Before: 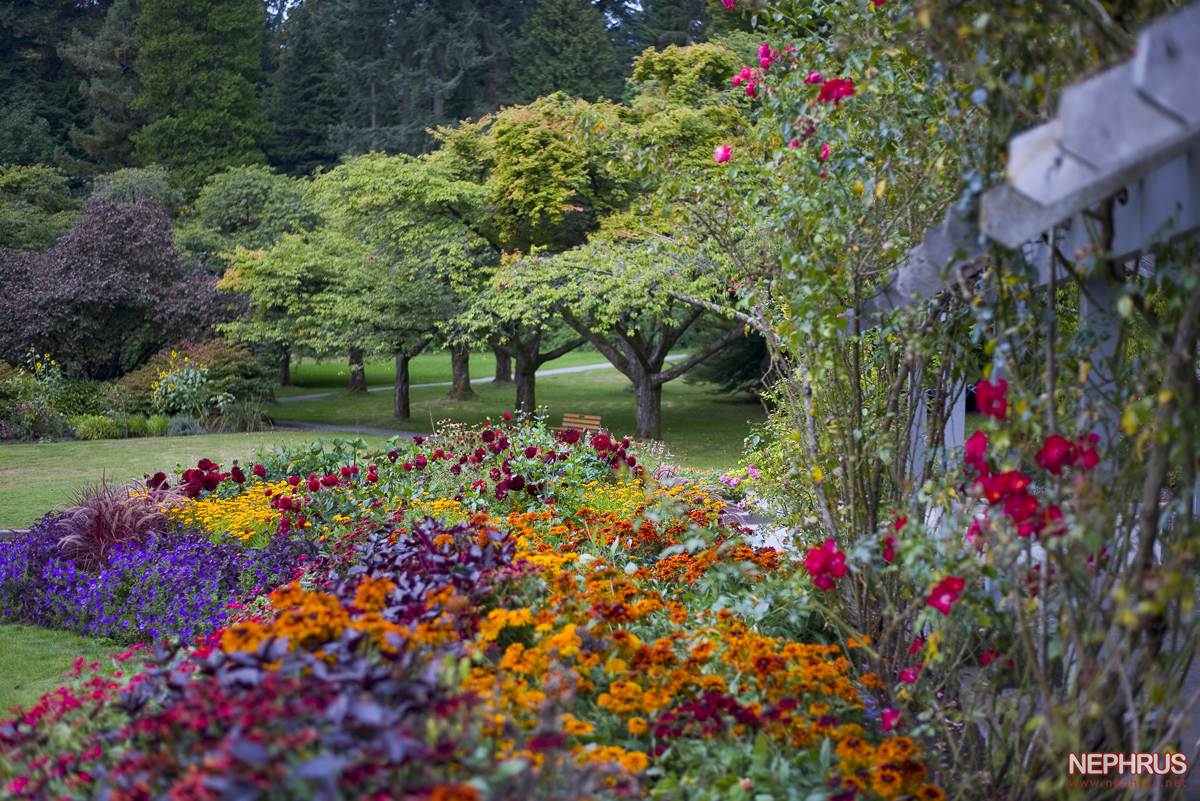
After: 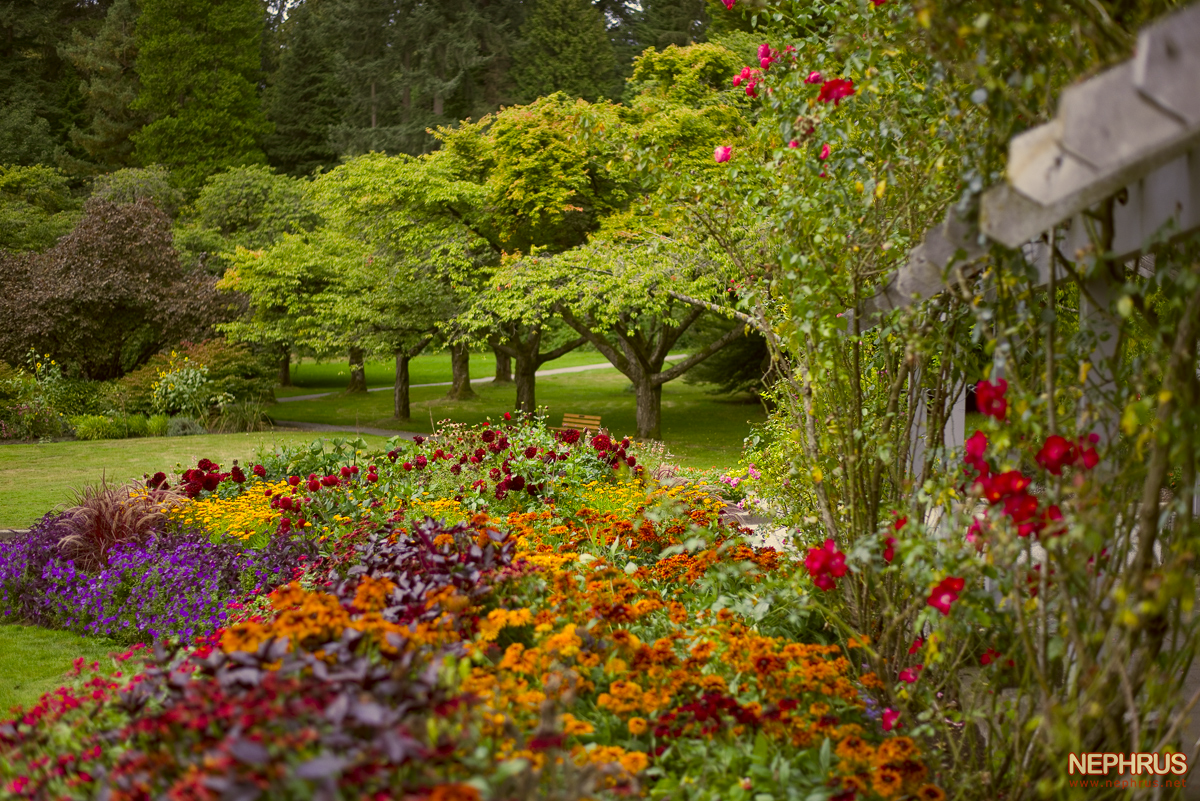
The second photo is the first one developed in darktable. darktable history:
color correction: highlights a* 0.128, highlights b* 29.7, shadows a* -0.228, shadows b* 21.29
